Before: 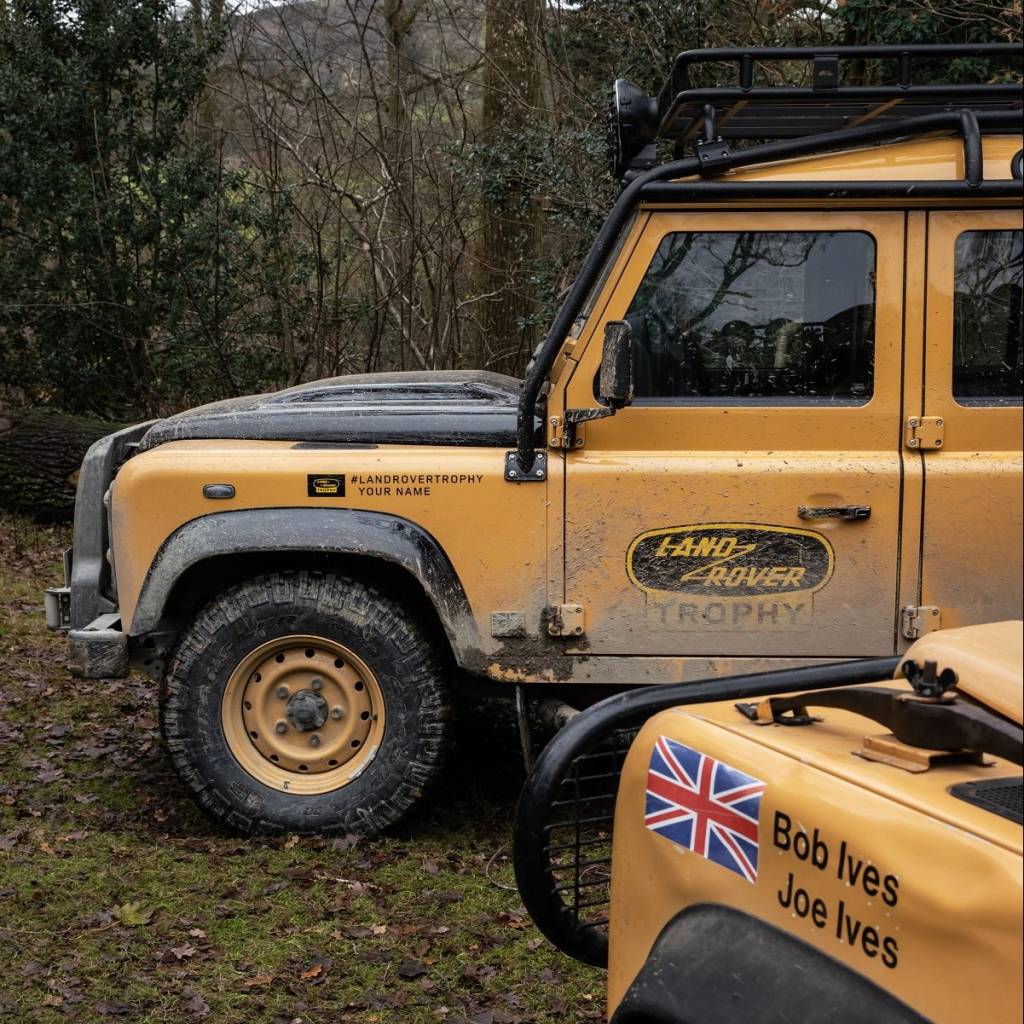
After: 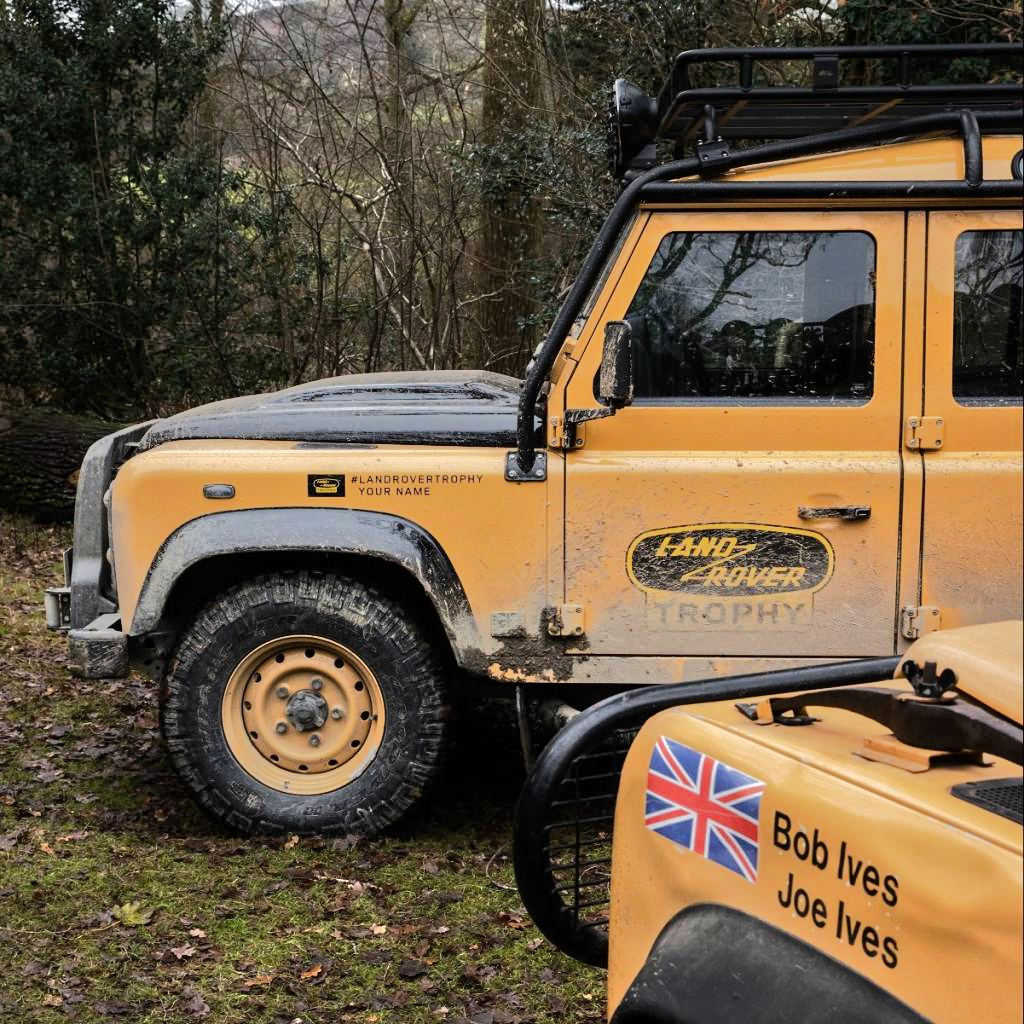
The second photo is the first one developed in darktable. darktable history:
tone equalizer: -8 EV -0.499 EV, -7 EV -0.338 EV, -6 EV -0.102 EV, -5 EV 0.376 EV, -4 EV 0.969 EV, -3 EV 0.801 EV, -2 EV -0.012 EV, -1 EV 0.142 EV, +0 EV -0.011 EV, edges refinement/feathering 500, mask exposure compensation -1.57 EV, preserve details guided filter
